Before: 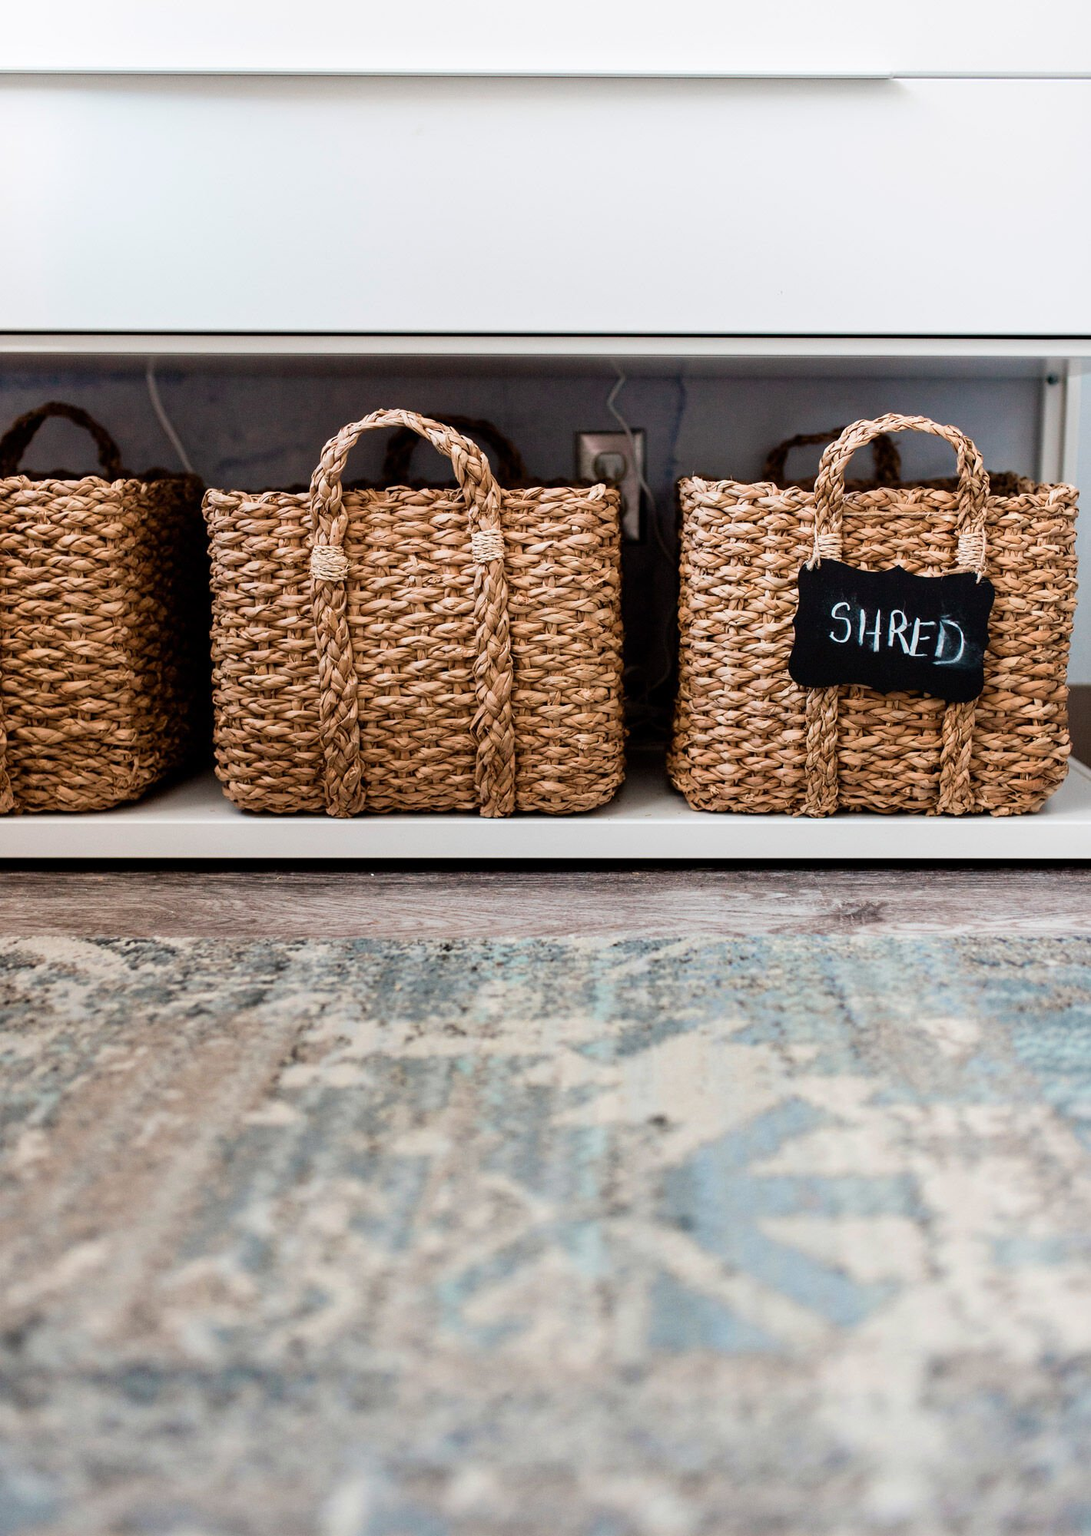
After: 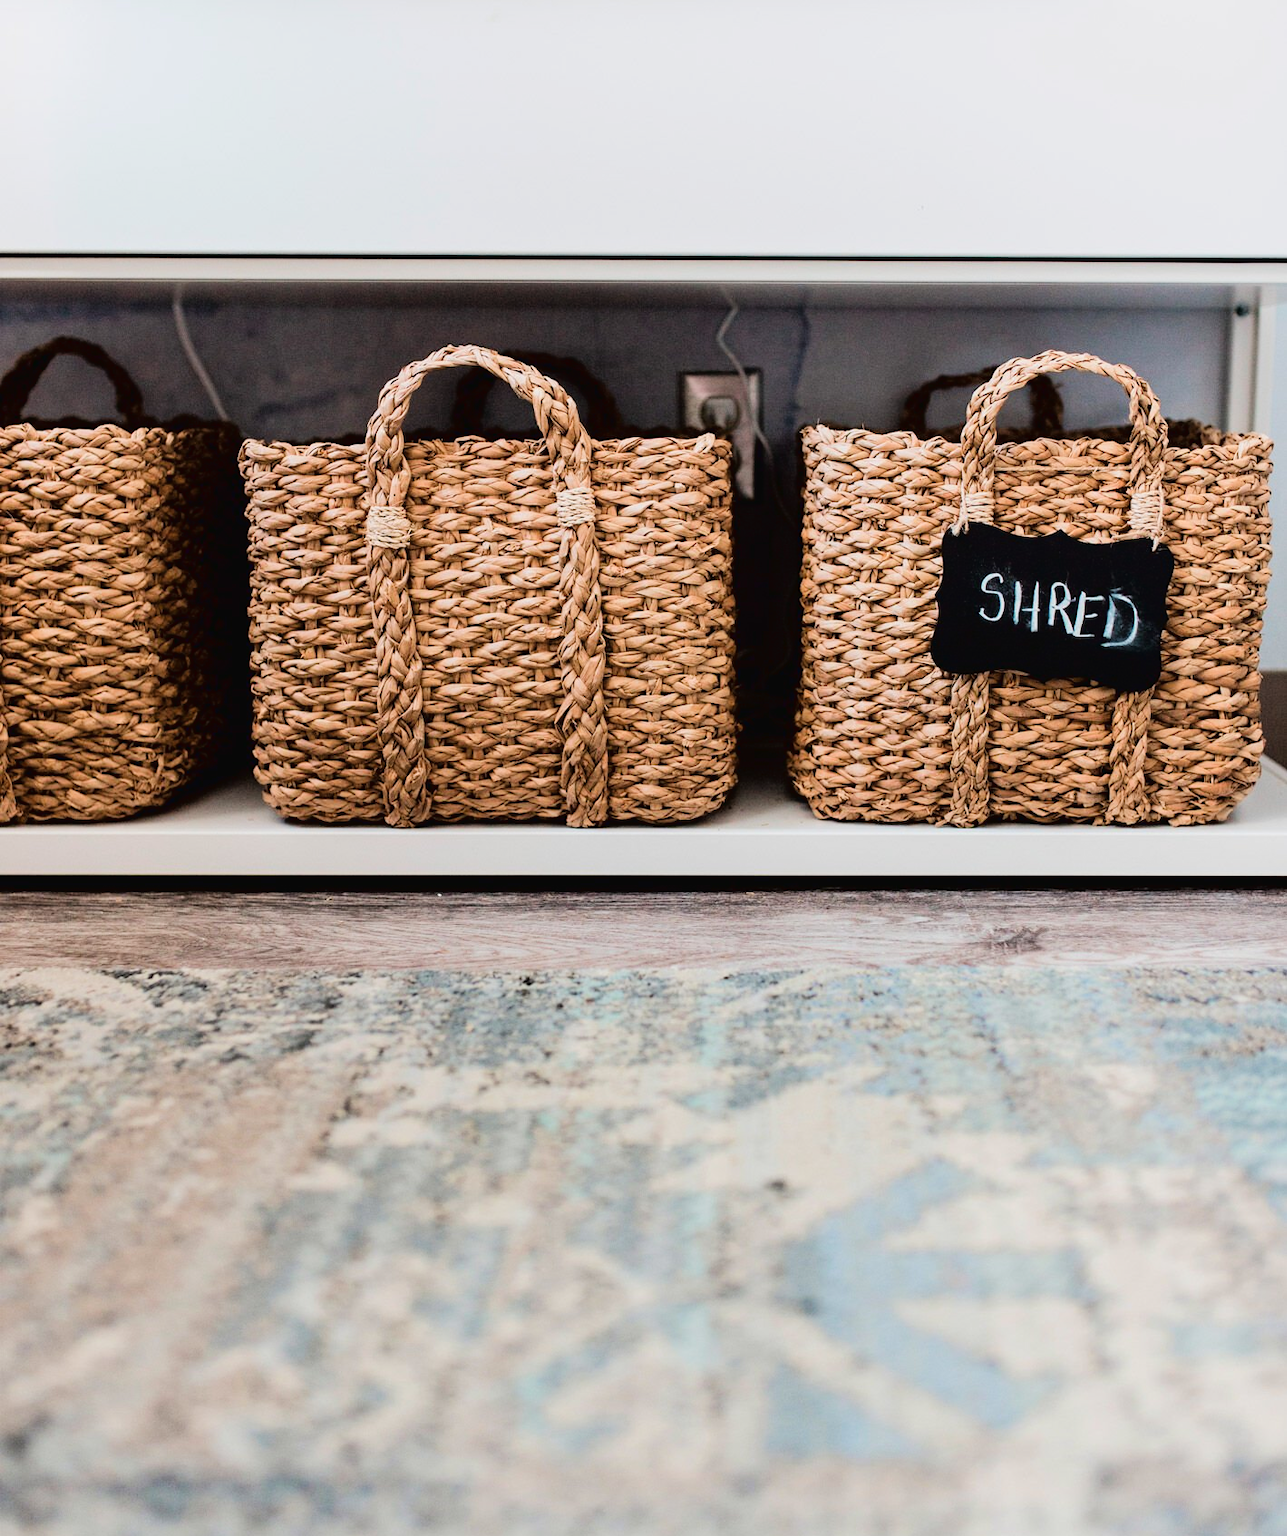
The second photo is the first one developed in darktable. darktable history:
crop: top 7.615%, bottom 7.643%
contrast brightness saturation: saturation -0.063
tone curve: curves: ch0 [(0, 0.019) (0.066, 0.043) (0.189, 0.182) (0.359, 0.417) (0.485, 0.576) (0.656, 0.734) (0.851, 0.861) (0.997, 0.959)]; ch1 [(0, 0) (0.179, 0.123) (0.381, 0.36) (0.425, 0.41) (0.474, 0.472) (0.499, 0.501) (0.514, 0.517) (0.571, 0.584) (0.649, 0.677) (0.812, 0.856) (1, 1)]; ch2 [(0, 0) (0.246, 0.214) (0.421, 0.427) (0.459, 0.484) (0.5, 0.504) (0.518, 0.523) (0.529, 0.544) (0.56, 0.581) (0.617, 0.631) (0.744, 0.734) (0.867, 0.821) (0.993, 0.889)], color space Lab, linked channels, preserve colors none
